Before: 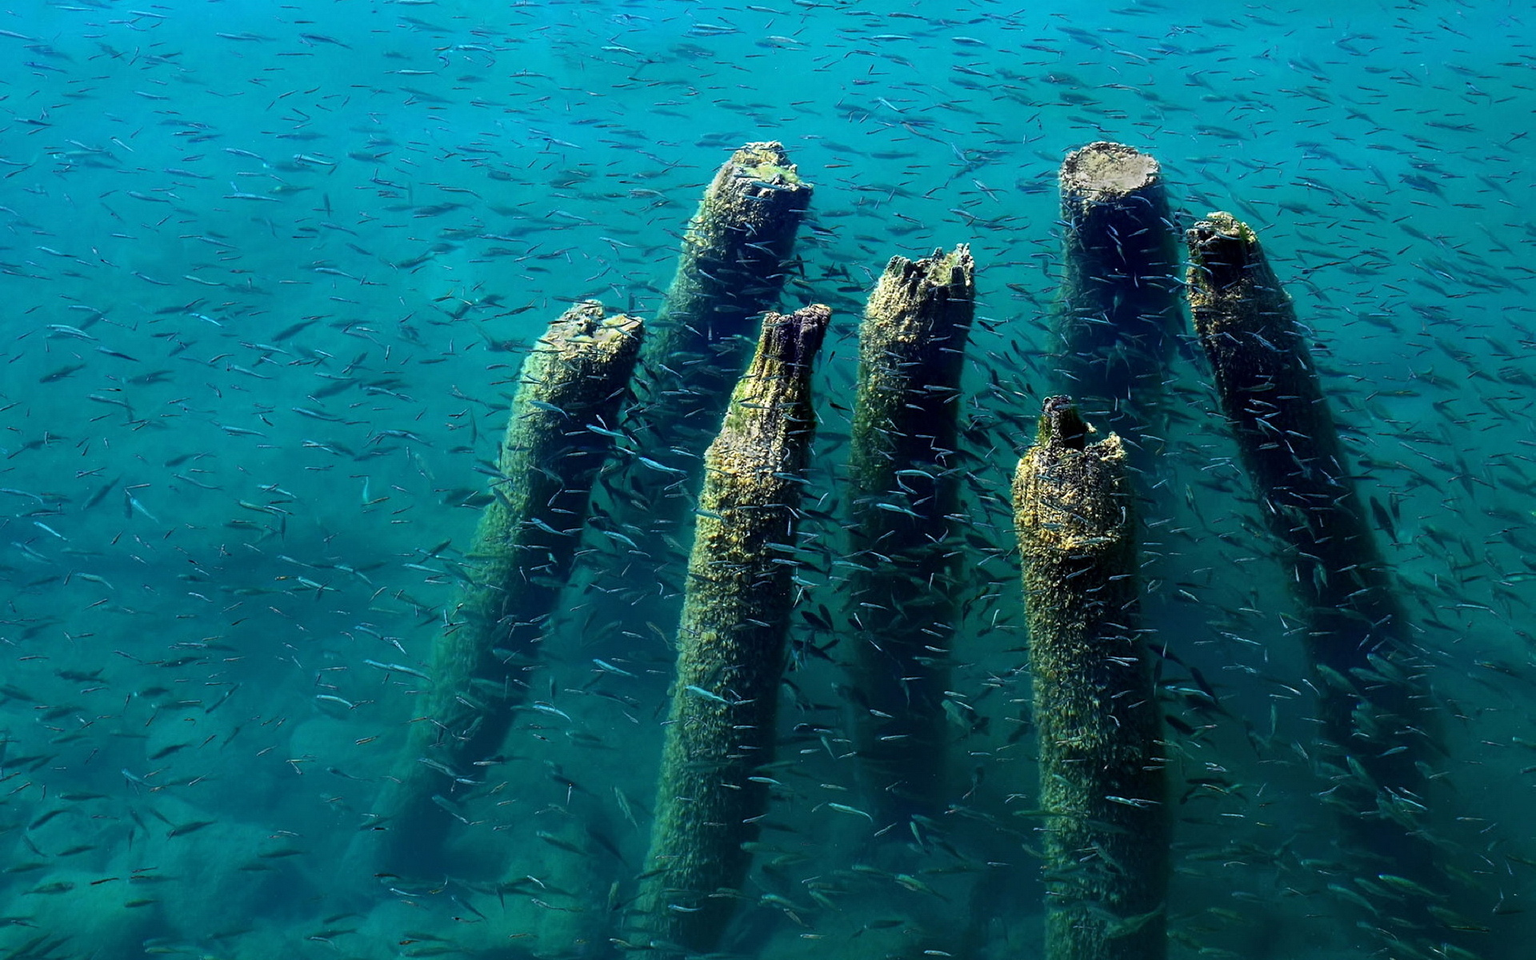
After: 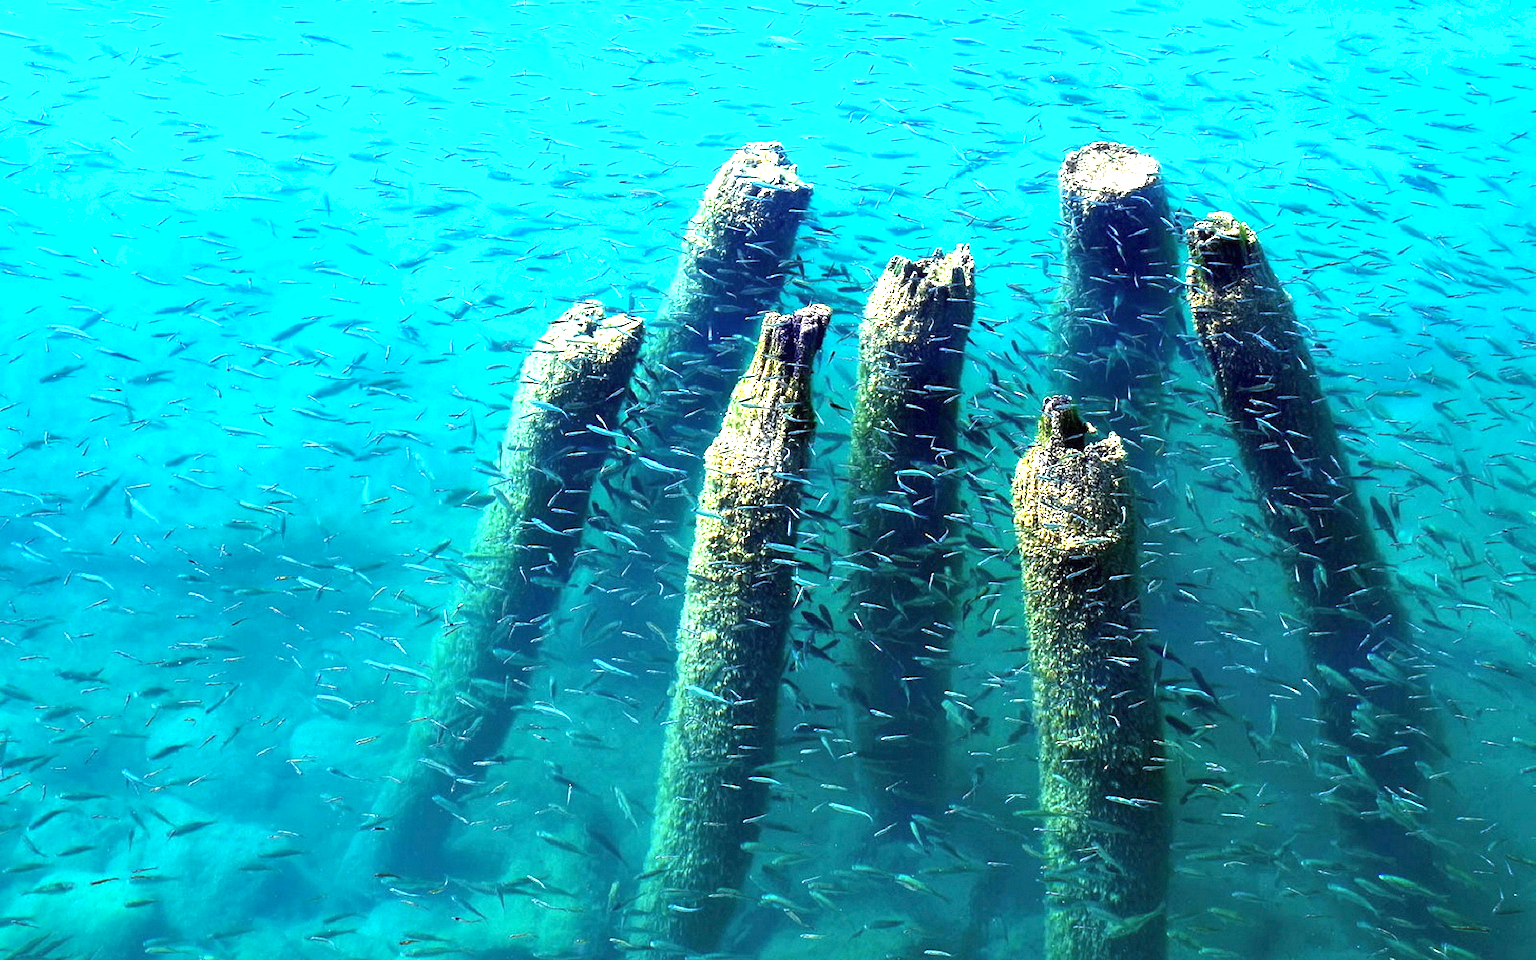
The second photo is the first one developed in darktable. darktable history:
exposure: exposure 1.99 EV, compensate exposure bias true, compensate highlight preservation false
shadows and highlights: shadows 24.86, highlights -23.26
